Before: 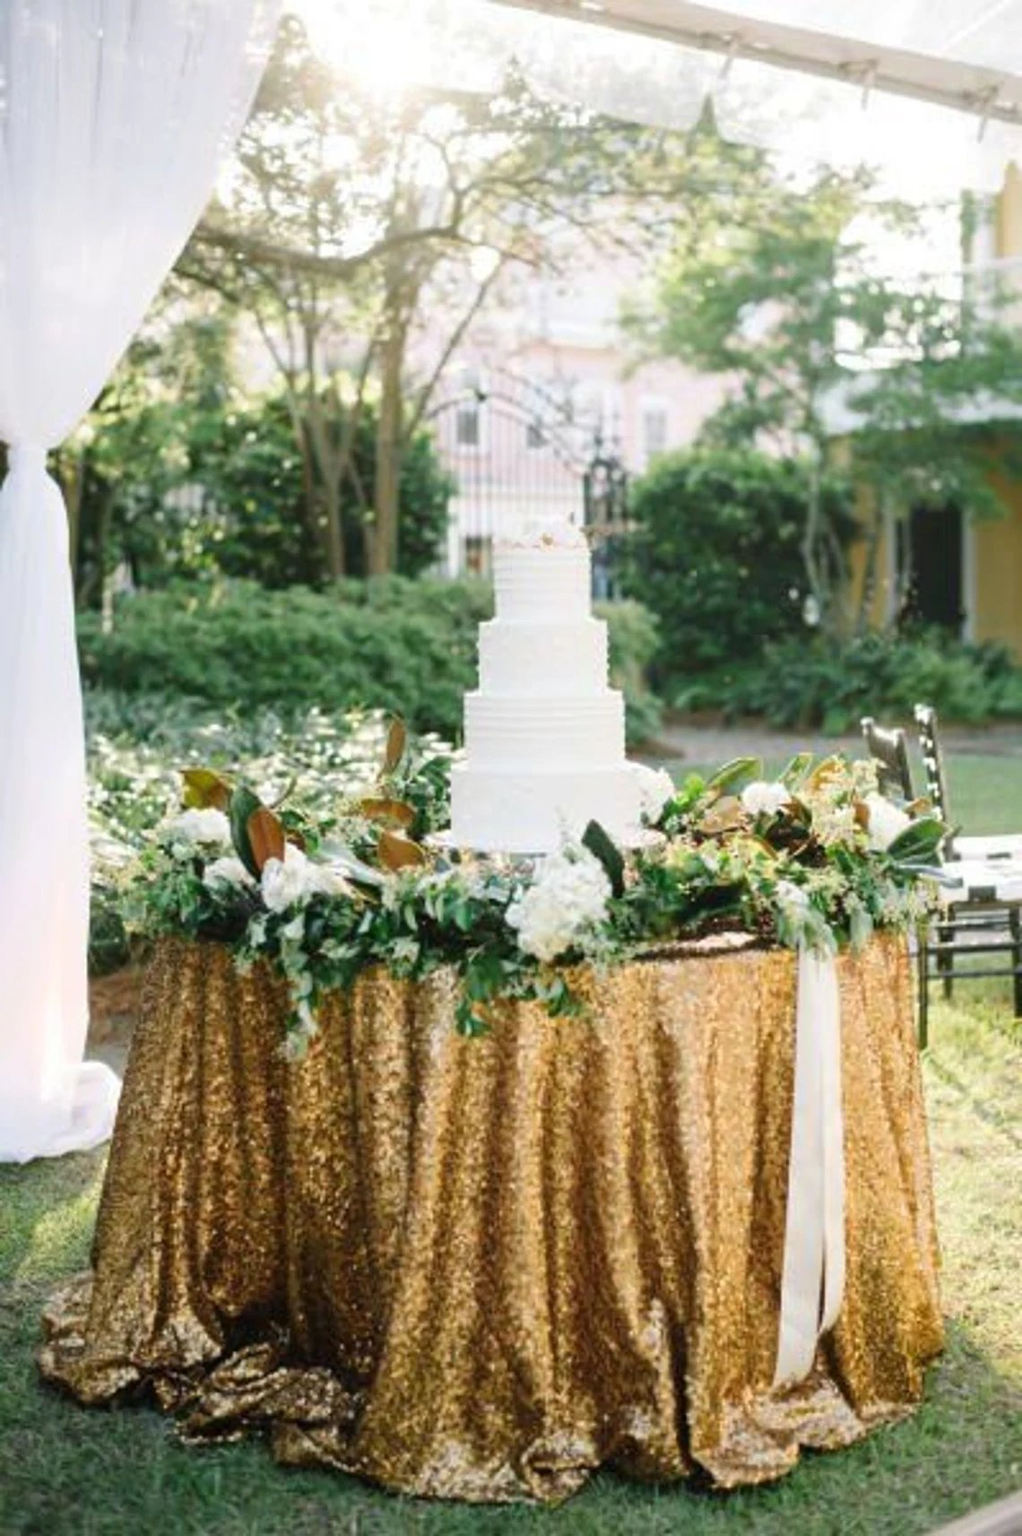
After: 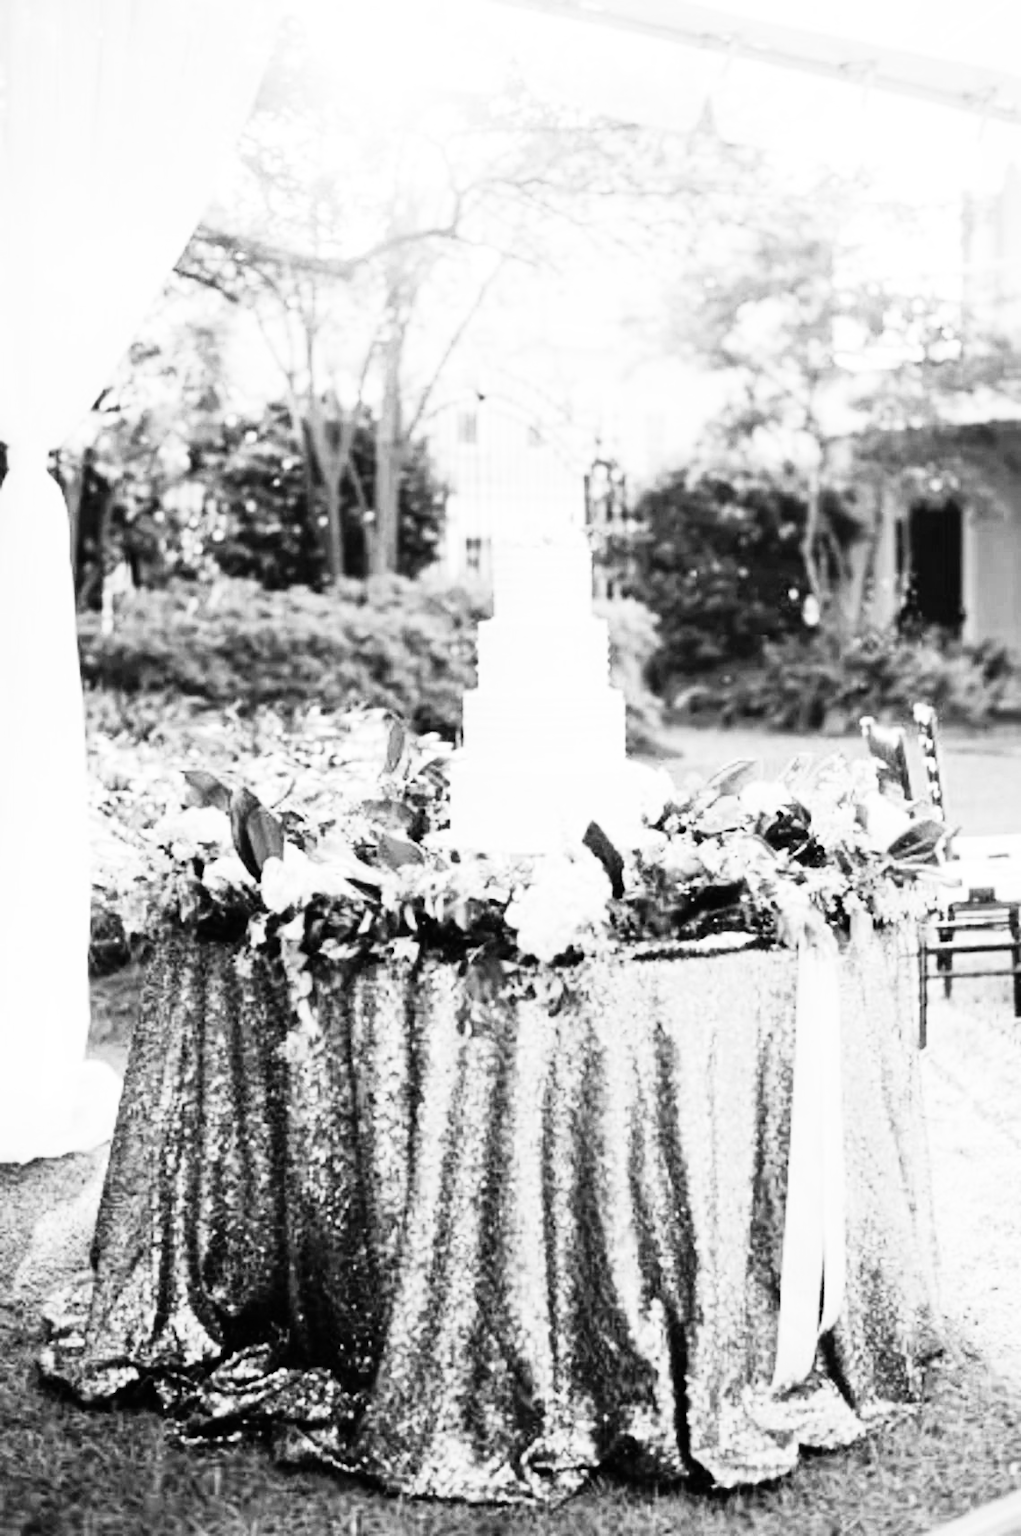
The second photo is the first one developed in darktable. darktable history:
monochrome: on, module defaults
rgb curve: curves: ch0 [(0, 0) (0.21, 0.15) (0.24, 0.21) (0.5, 0.75) (0.75, 0.96) (0.89, 0.99) (1, 1)]; ch1 [(0, 0.02) (0.21, 0.13) (0.25, 0.2) (0.5, 0.67) (0.75, 0.9) (0.89, 0.97) (1, 1)]; ch2 [(0, 0.02) (0.21, 0.13) (0.25, 0.2) (0.5, 0.67) (0.75, 0.9) (0.89, 0.97) (1, 1)], compensate middle gray true
